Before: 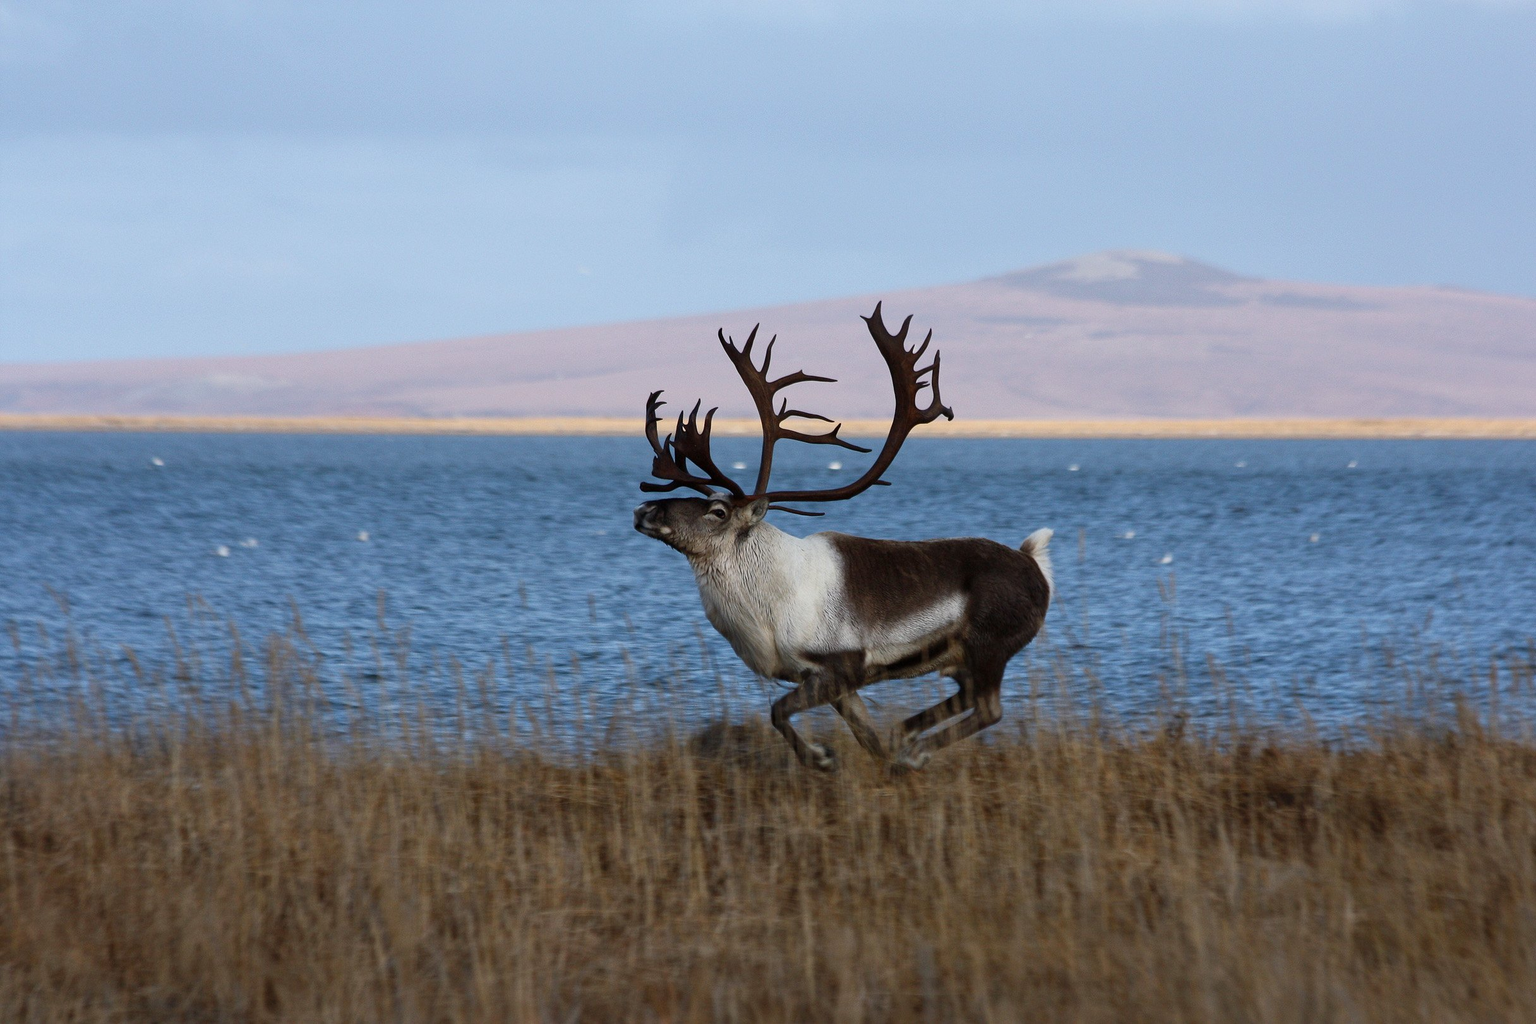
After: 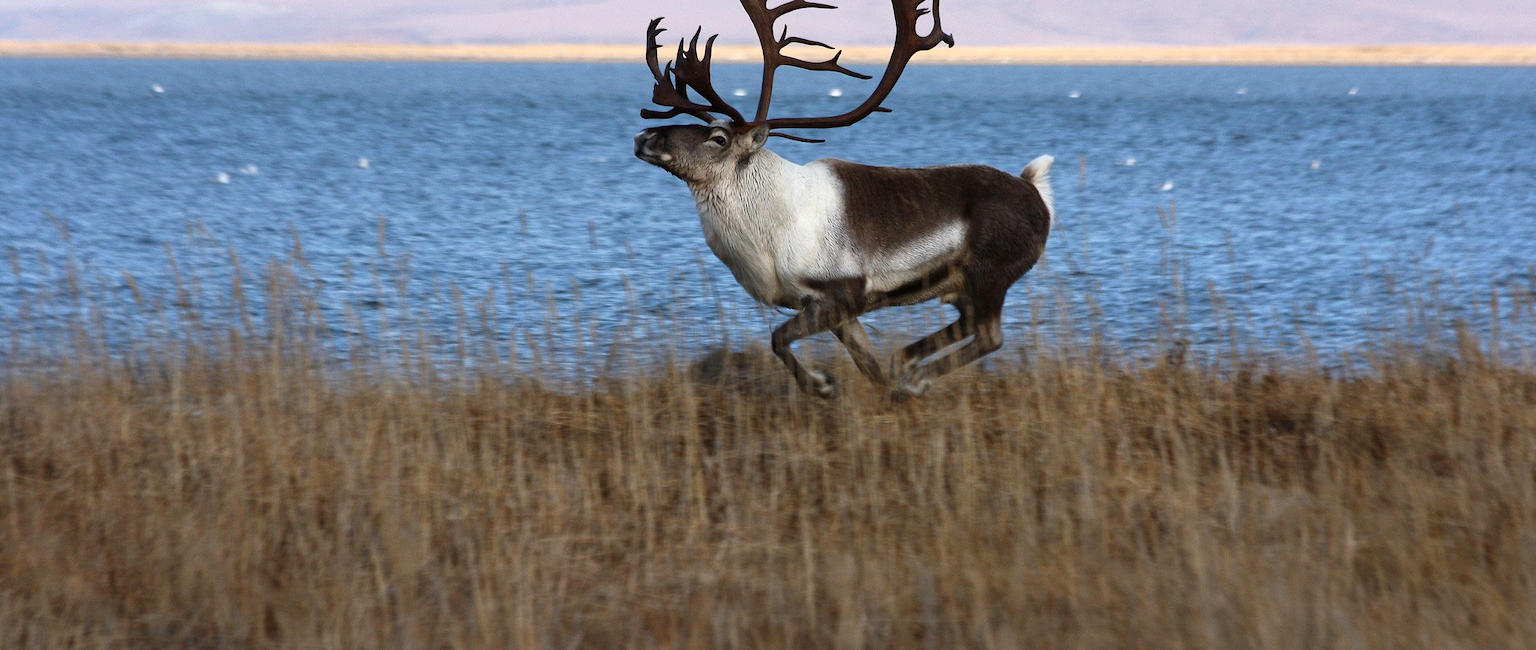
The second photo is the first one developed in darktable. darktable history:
exposure: black level correction 0, exposure 0.5 EV, compensate highlight preservation false
crop and rotate: top 36.482%
